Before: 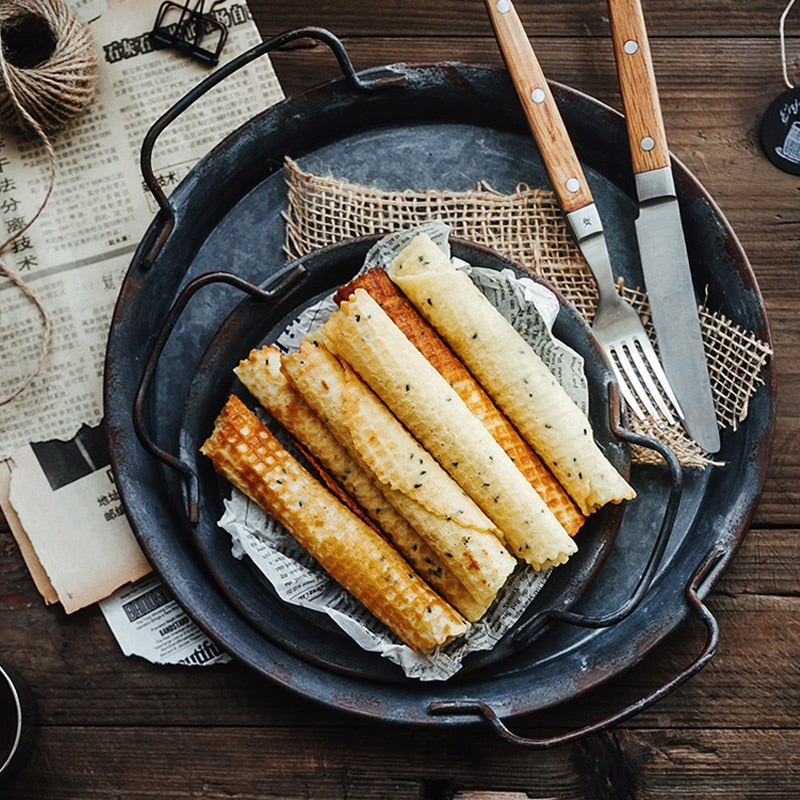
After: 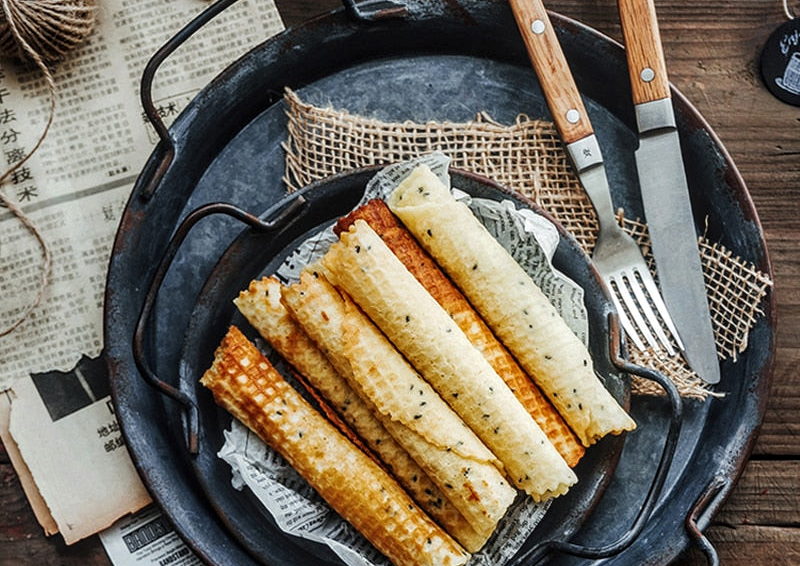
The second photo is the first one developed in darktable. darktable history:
local contrast: on, module defaults
crop and rotate: top 8.667%, bottom 20.551%
